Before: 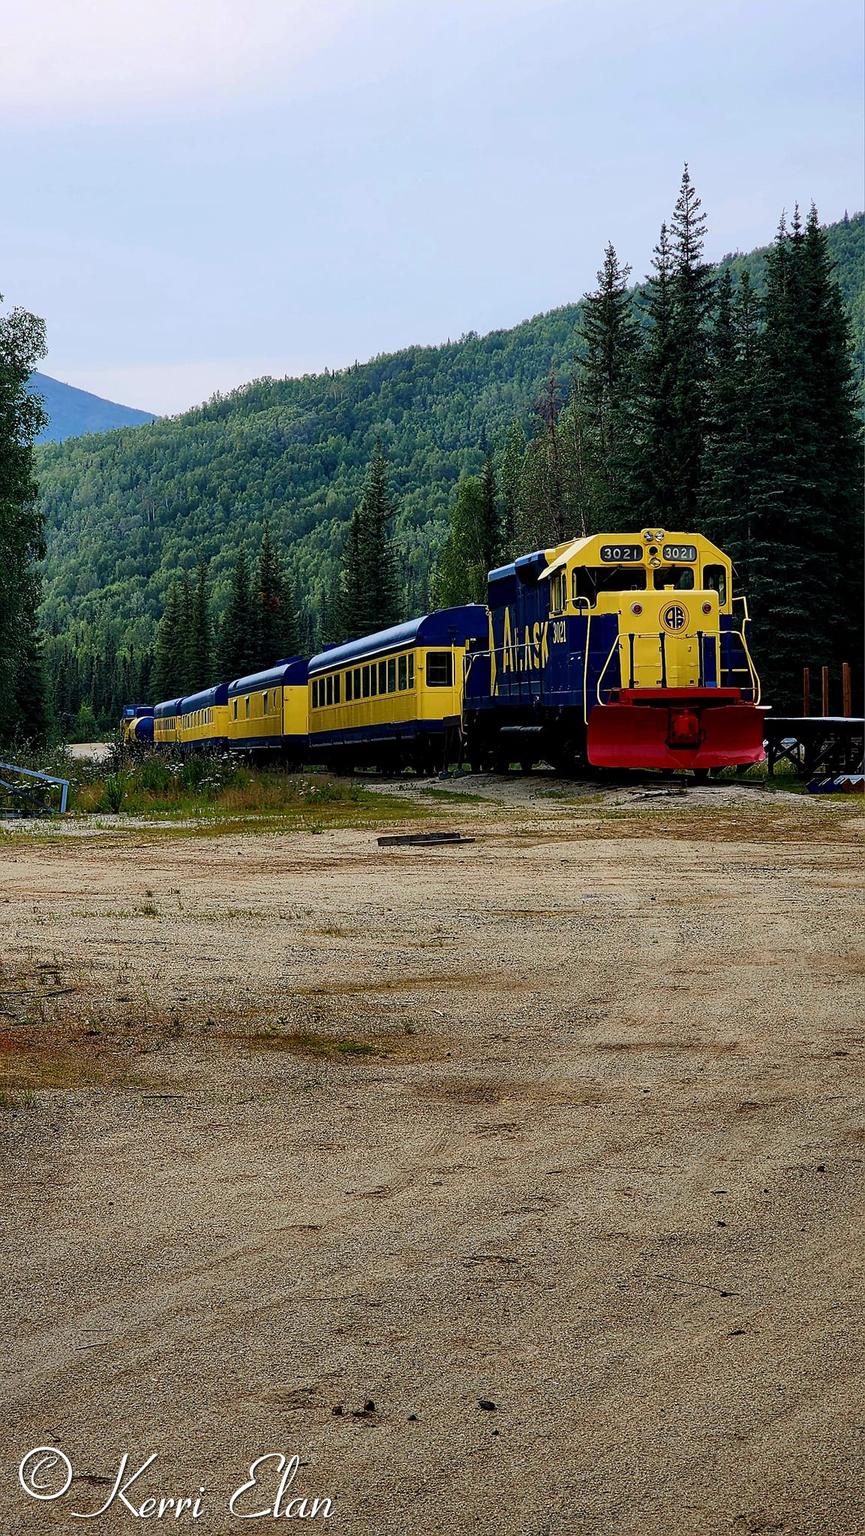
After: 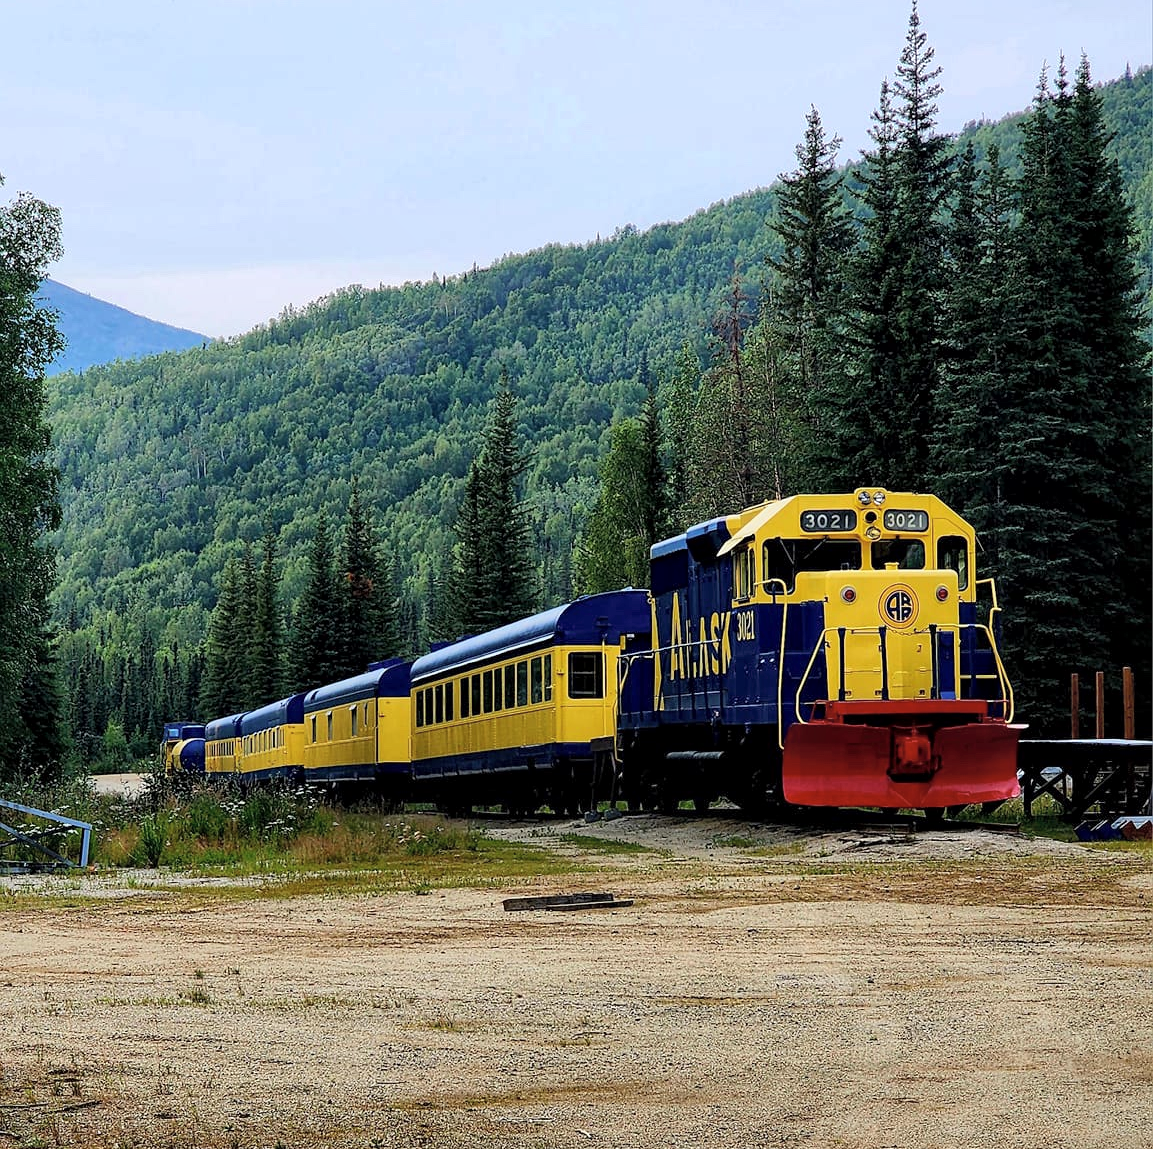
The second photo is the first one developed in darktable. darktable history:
exposure: exposure 0.29 EV, compensate highlight preservation false
crop and rotate: top 10.605%, bottom 33.274%
global tonemap: drago (1, 100), detail 1
